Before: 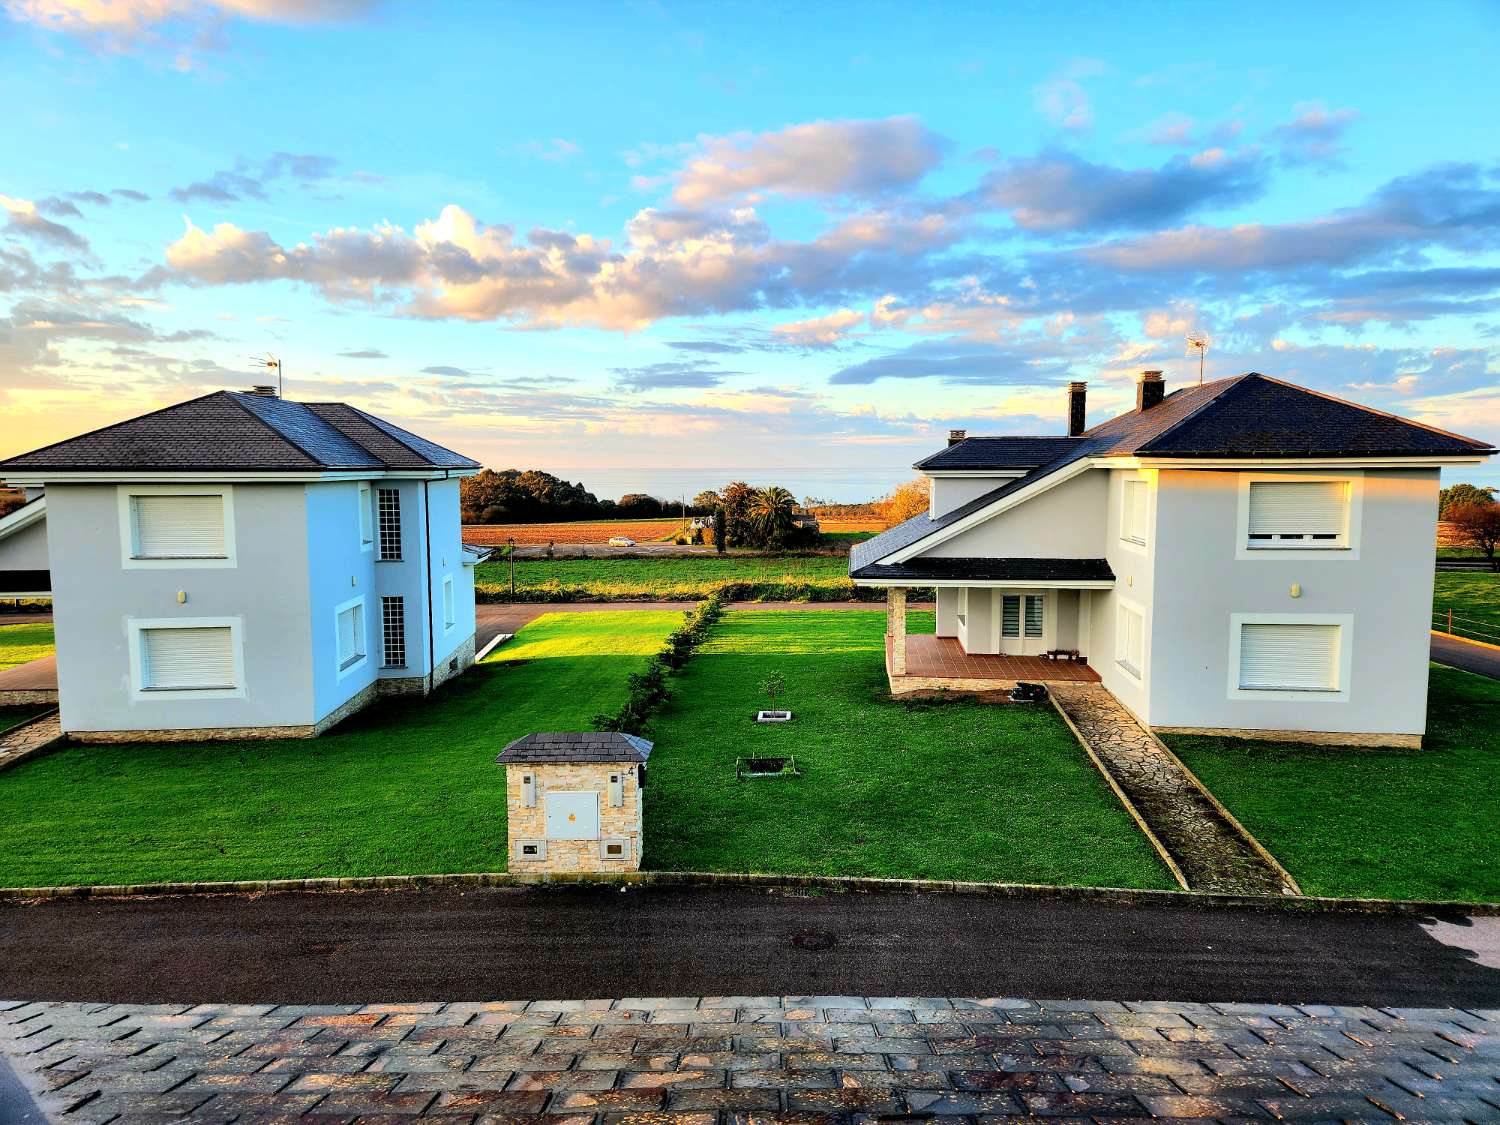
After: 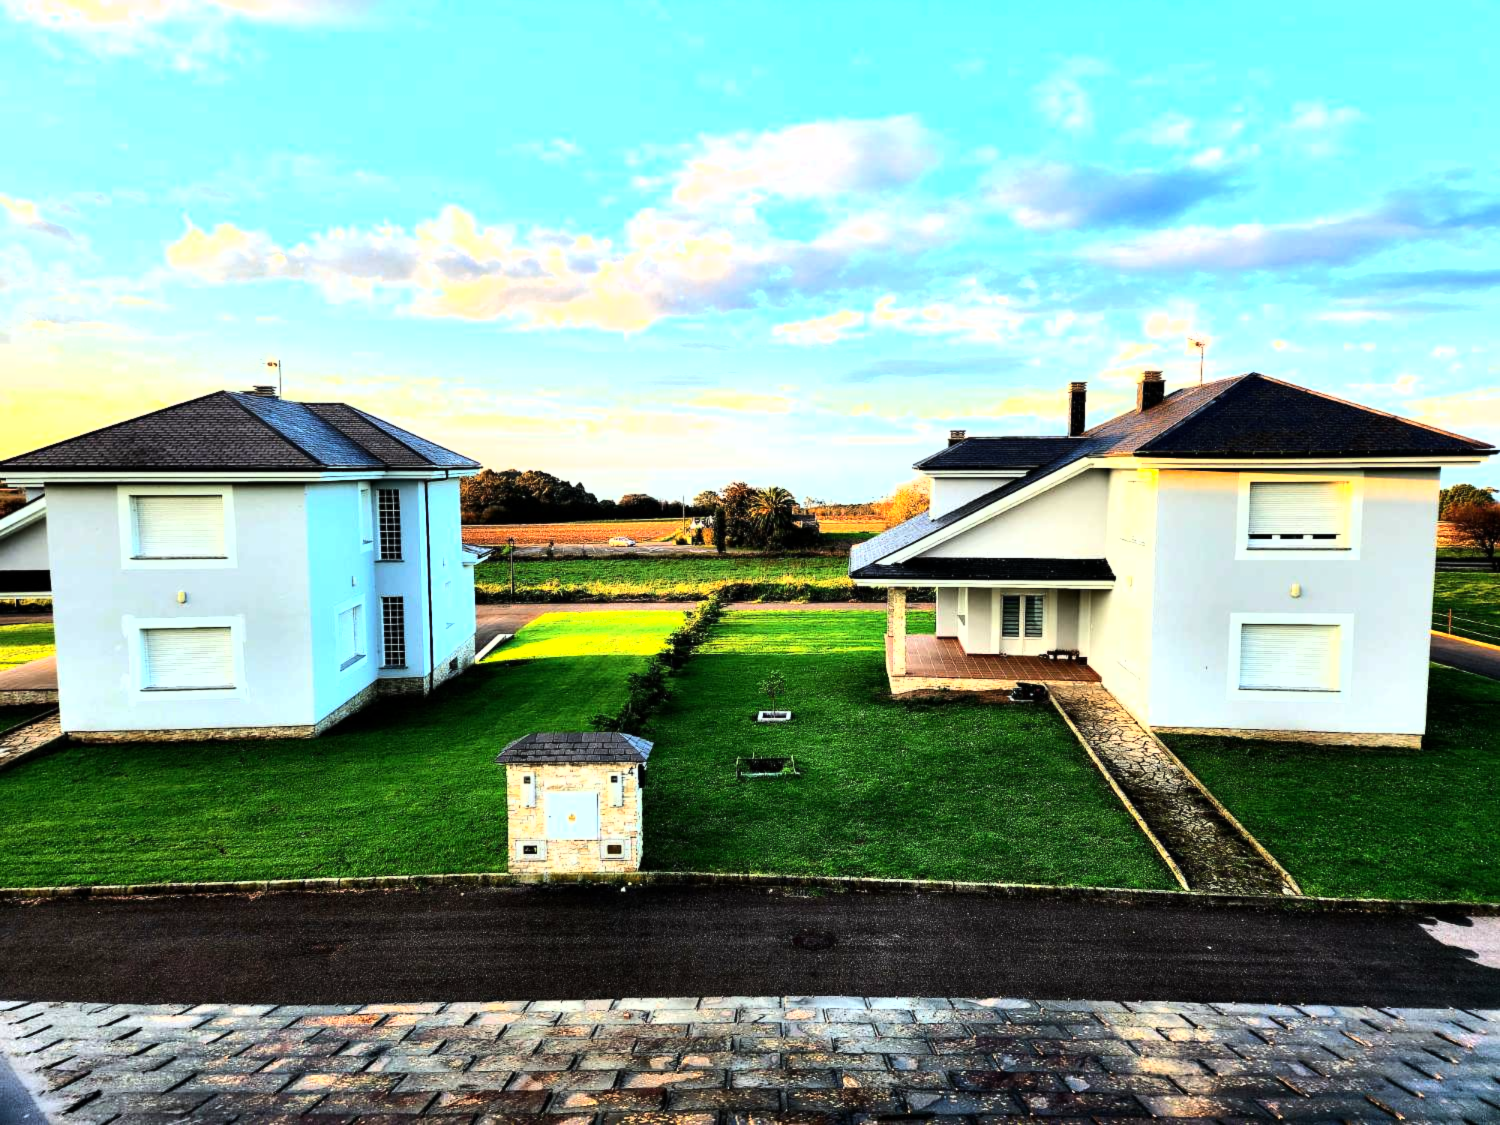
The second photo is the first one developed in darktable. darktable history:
white balance: red 0.978, blue 0.999
lowpass: radius 0.5, unbound 0
tone equalizer: -8 EV -1.08 EV, -7 EV -1.01 EV, -6 EV -0.867 EV, -5 EV -0.578 EV, -3 EV 0.578 EV, -2 EV 0.867 EV, -1 EV 1.01 EV, +0 EV 1.08 EV, edges refinement/feathering 500, mask exposure compensation -1.57 EV, preserve details no
